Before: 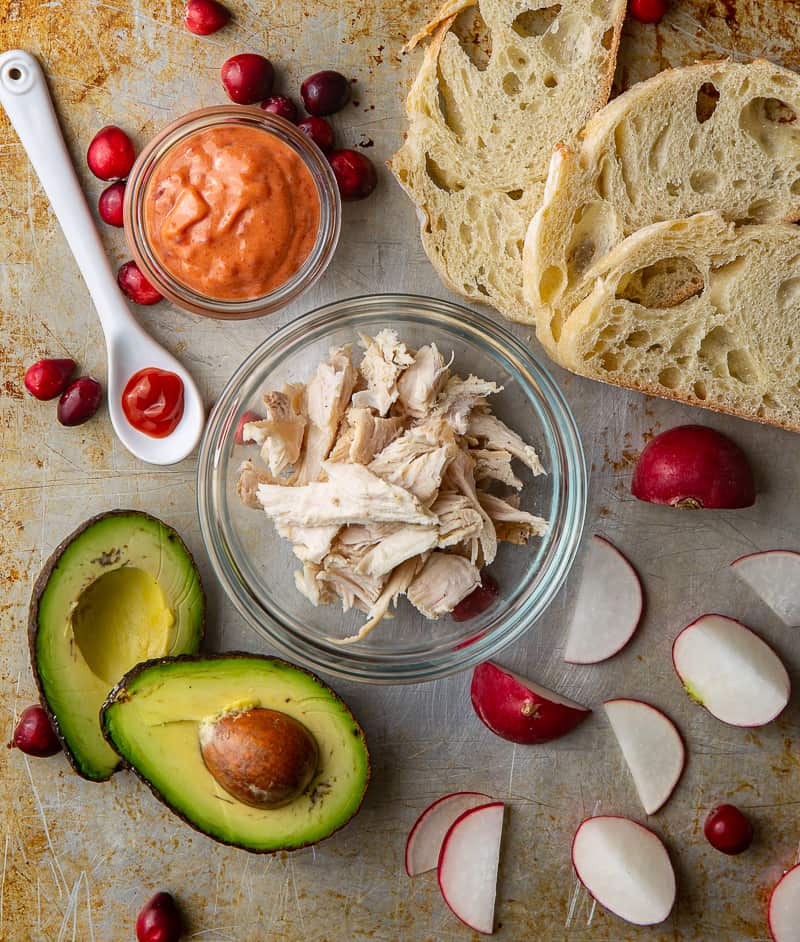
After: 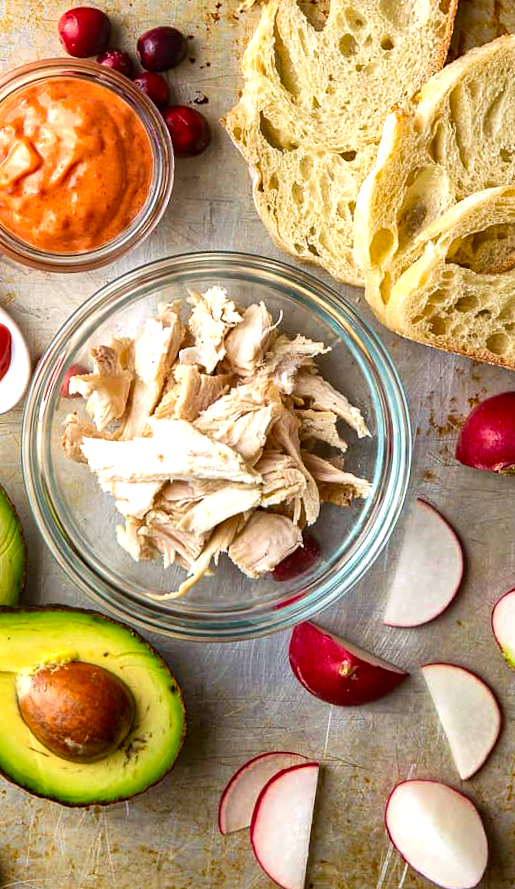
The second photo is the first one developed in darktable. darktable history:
velvia: on, module defaults
exposure: exposure 0.574 EV, compensate highlight preservation false
crop and rotate: left 22.918%, top 5.629%, right 14.711%, bottom 2.247%
rotate and perspective: rotation 1.72°, automatic cropping off
local contrast: mode bilateral grid, contrast 20, coarseness 50, detail 144%, midtone range 0.2
color balance rgb: perceptual saturation grading › global saturation 10%, global vibrance 20%
